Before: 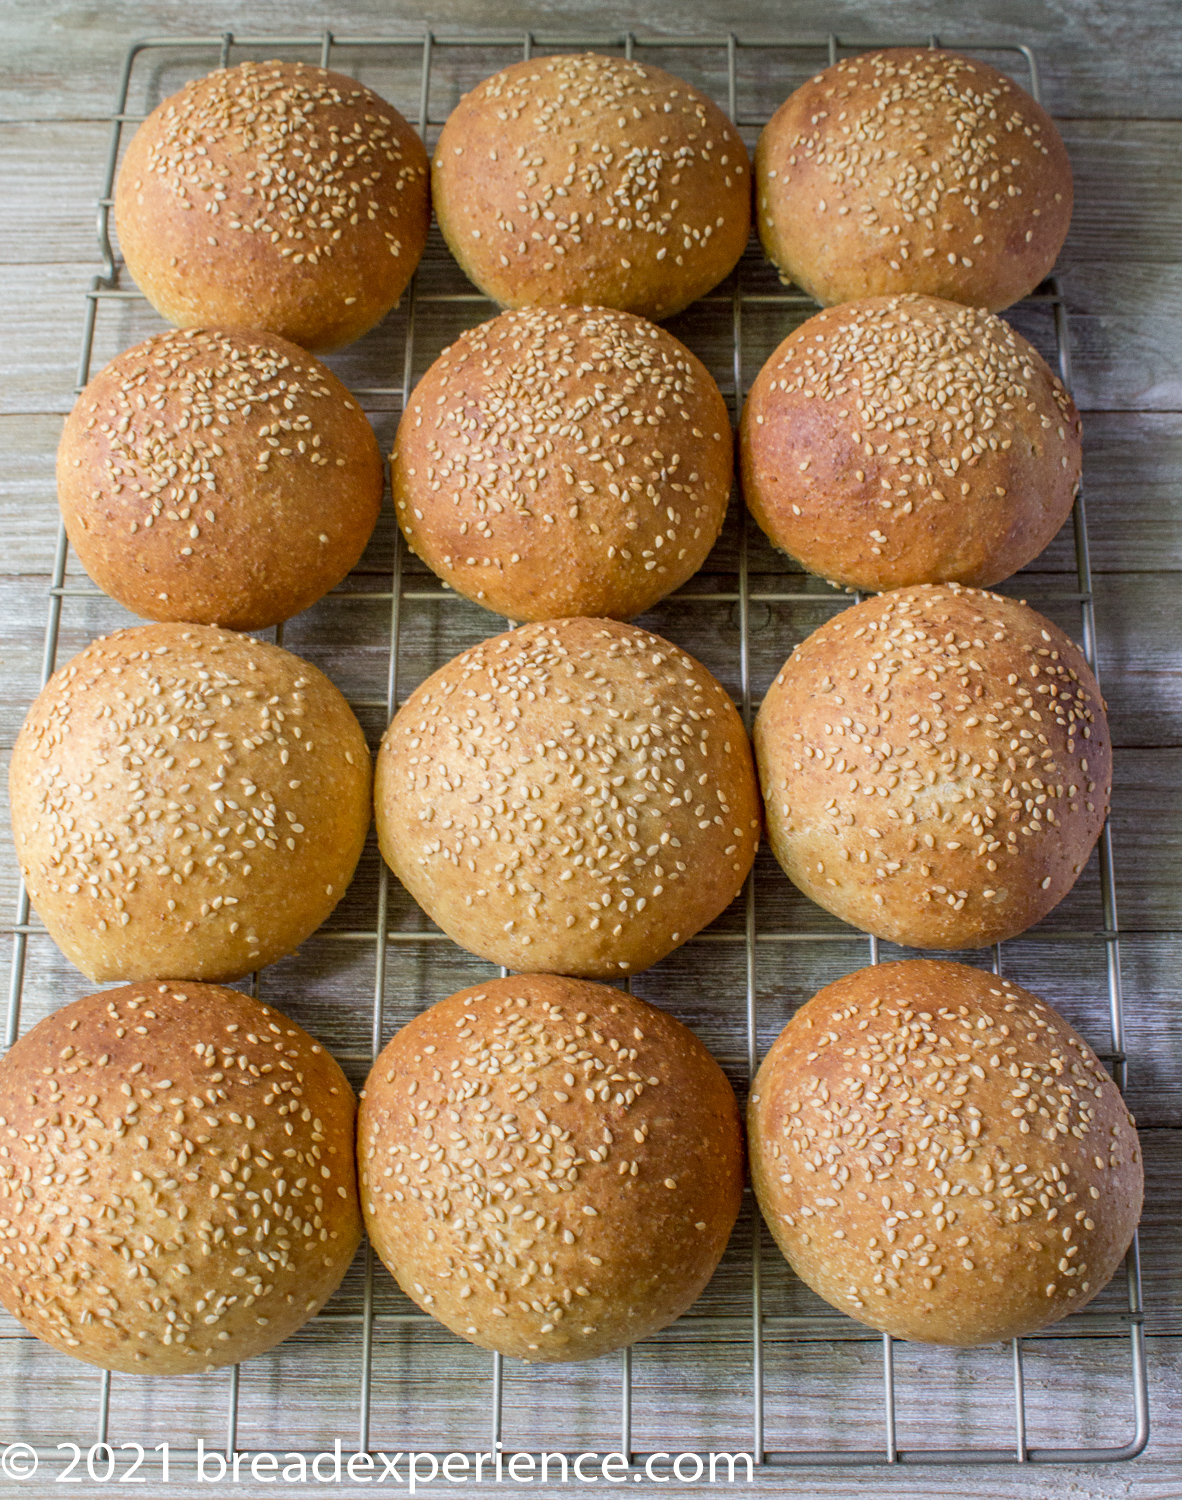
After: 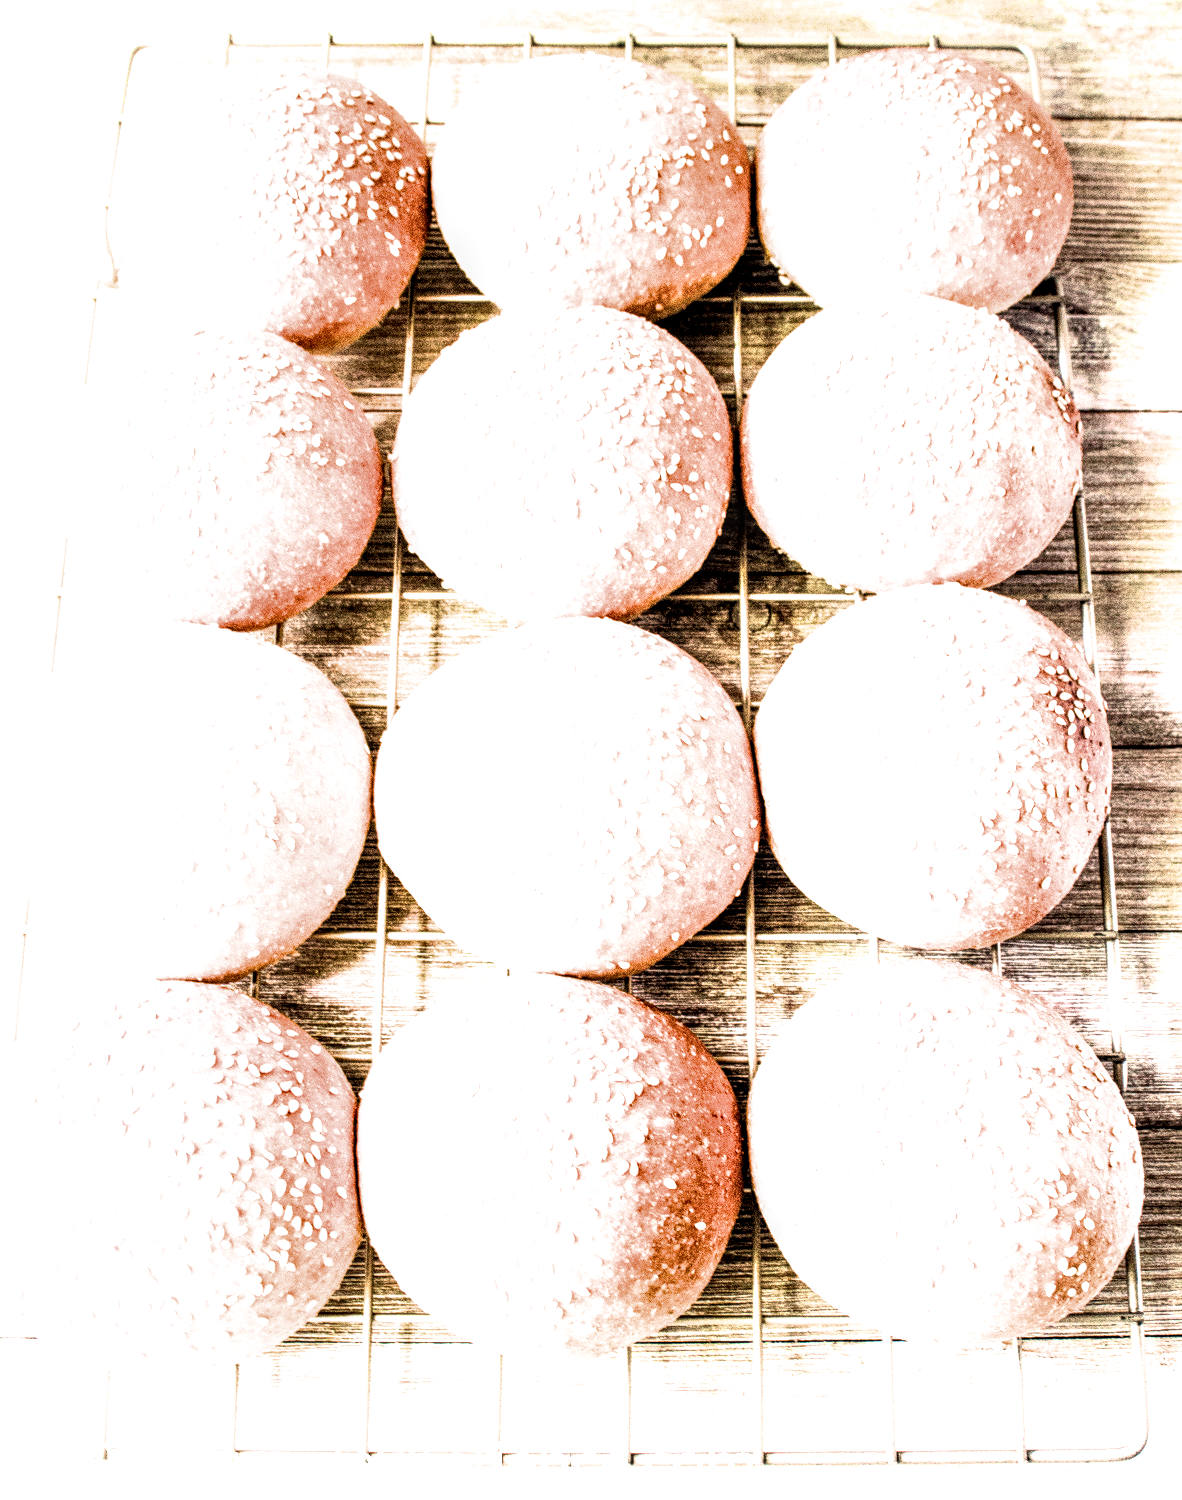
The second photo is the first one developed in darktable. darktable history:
contrast equalizer: octaves 7, y [[0.6 ×6], [0.55 ×6], [0 ×6], [0 ×6], [0 ×6]], mix -0.3
white balance: red 1.138, green 0.996, blue 0.812
filmic rgb: white relative exposure 2.2 EV, hardness 6.97
local contrast: highlights 79%, shadows 56%, detail 175%, midtone range 0.428
rgb curve: curves: ch0 [(0, 0) (0.21, 0.15) (0.24, 0.21) (0.5, 0.75) (0.75, 0.96) (0.89, 0.99) (1, 1)]; ch1 [(0, 0.02) (0.21, 0.13) (0.25, 0.2) (0.5, 0.67) (0.75, 0.9) (0.89, 0.97) (1, 1)]; ch2 [(0, 0.02) (0.21, 0.13) (0.25, 0.2) (0.5, 0.67) (0.75, 0.9) (0.89, 0.97) (1, 1)], compensate middle gray true
exposure: black level correction -0.002, exposure 1.115 EV, compensate highlight preservation false
